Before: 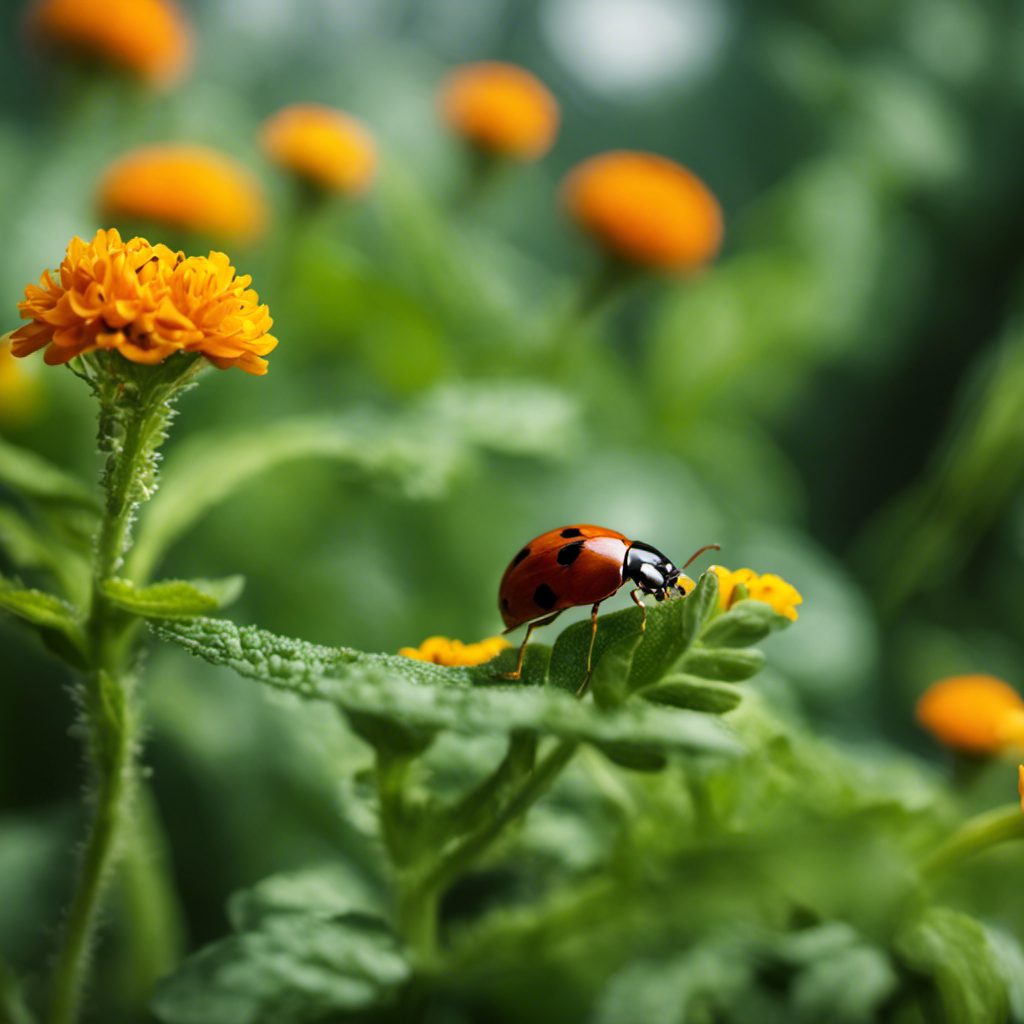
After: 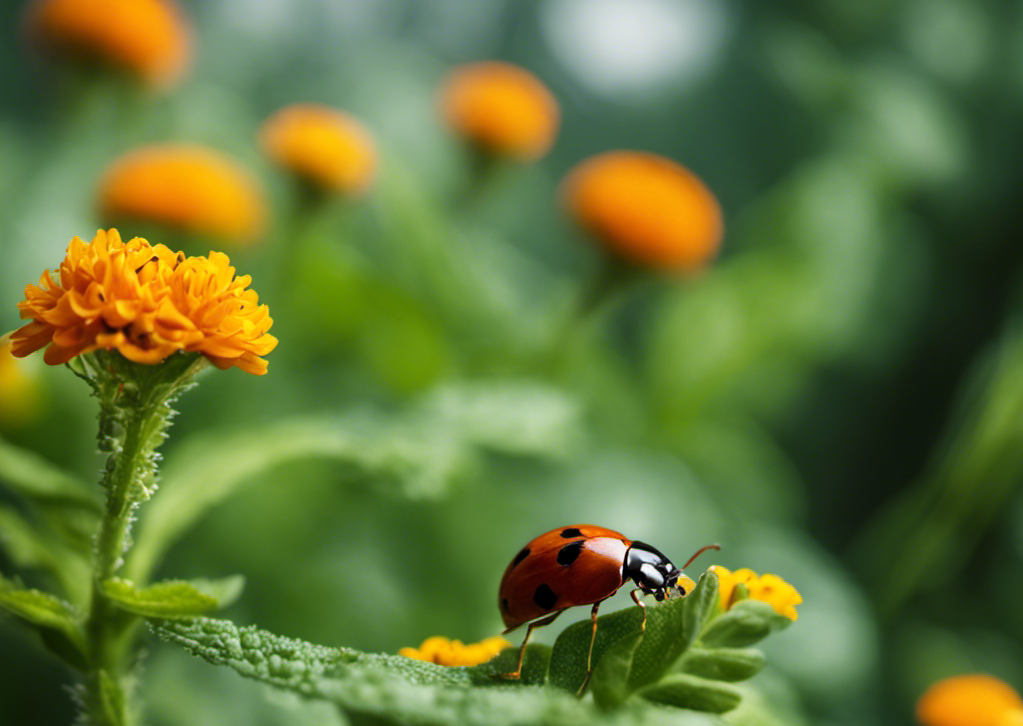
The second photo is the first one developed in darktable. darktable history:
crop: right 0.001%, bottom 29.074%
